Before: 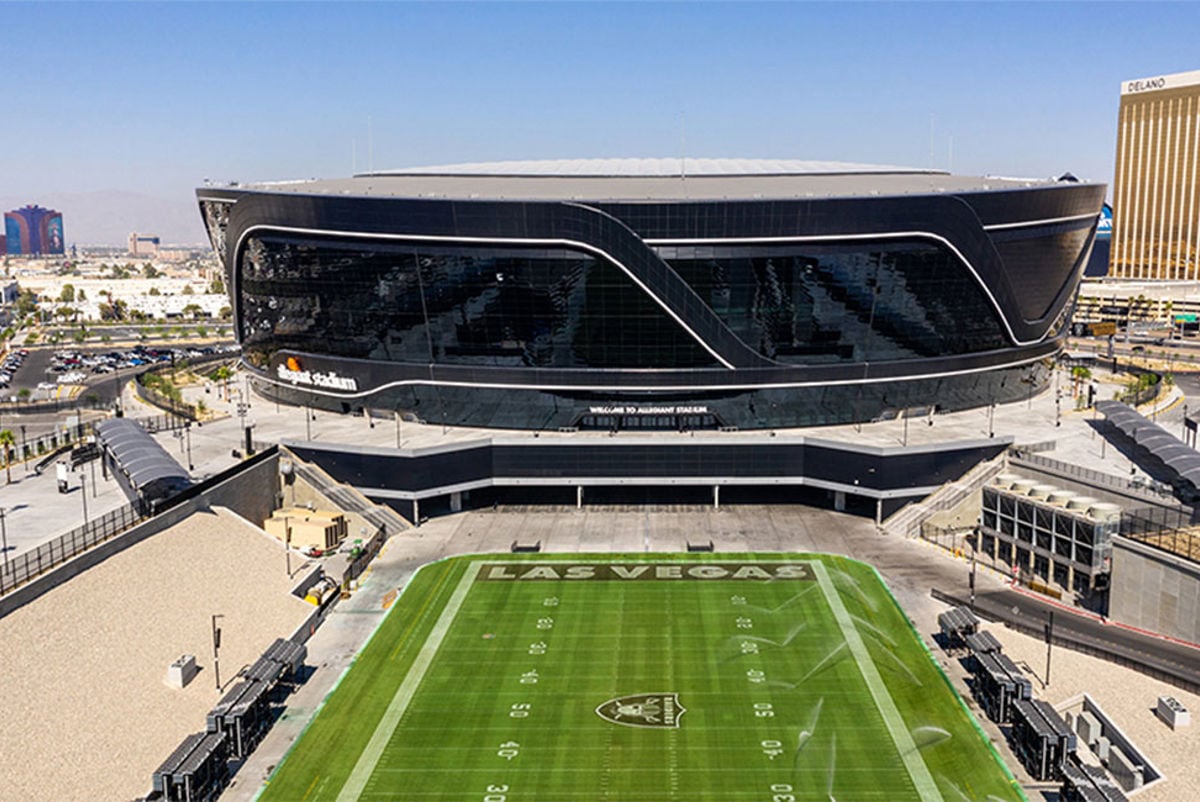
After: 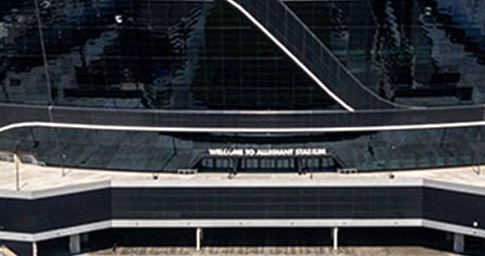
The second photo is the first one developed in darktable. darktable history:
exposure: exposure 0.2 EV, compensate highlight preservation false
crop: left 31.751%, top 32.172%, right 27.8%, bottom 35.83%
